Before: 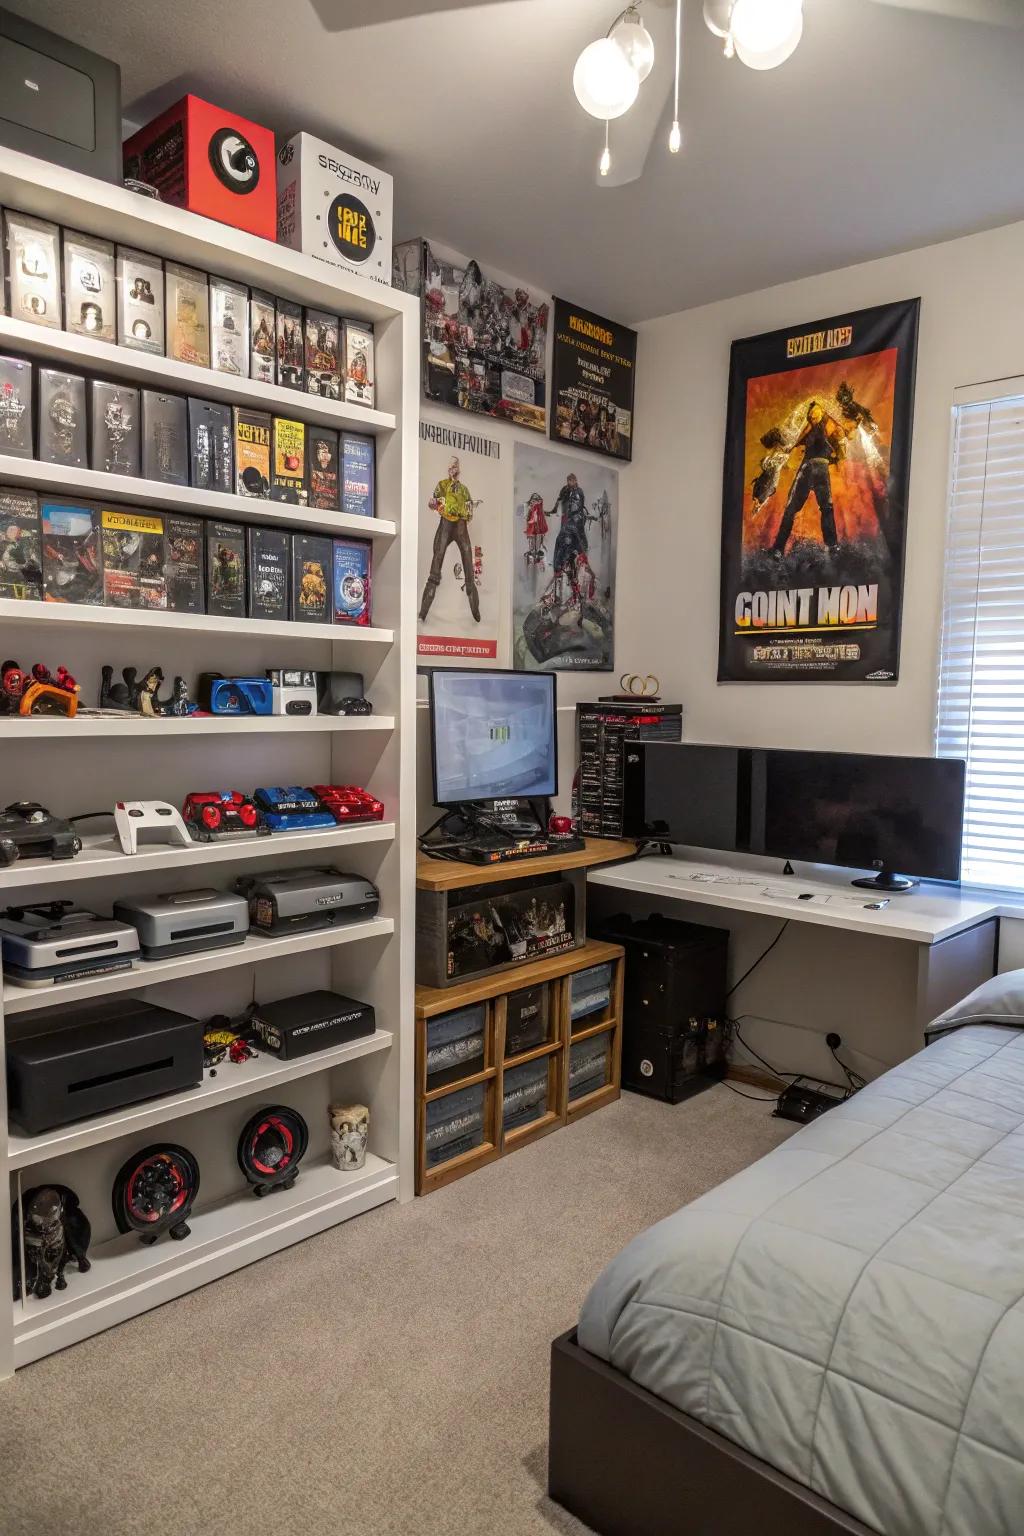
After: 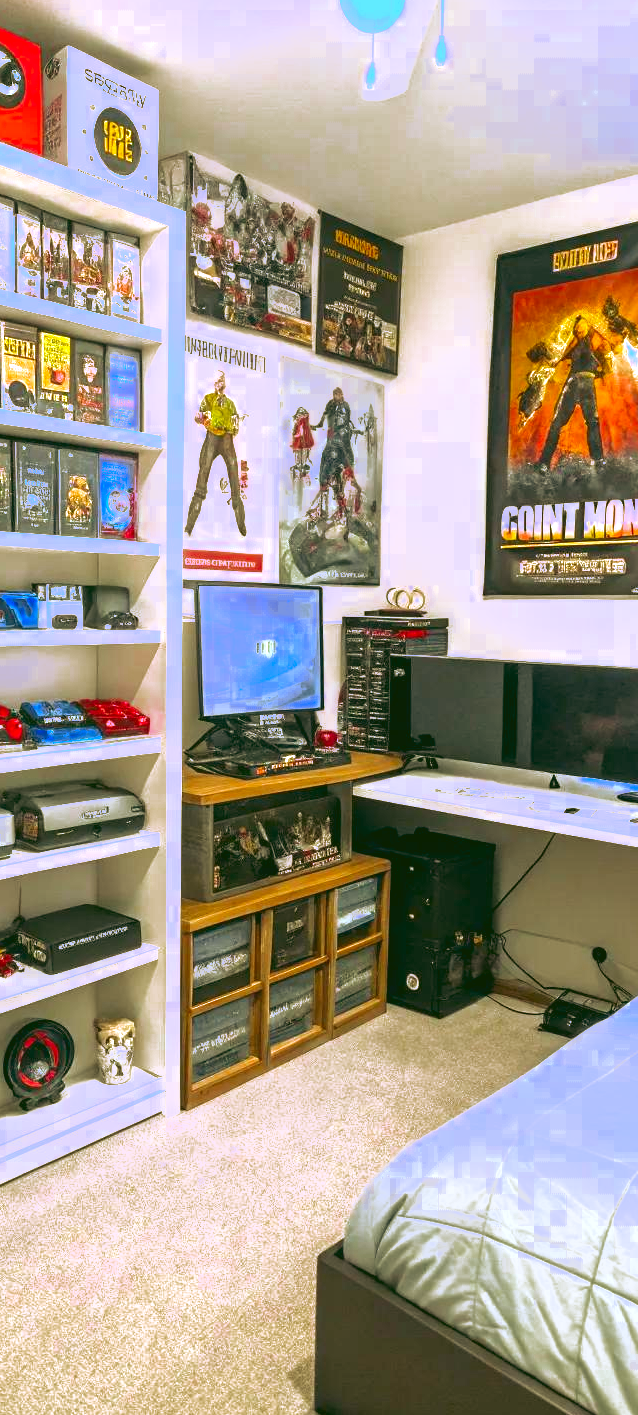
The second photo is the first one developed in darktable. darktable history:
rgb curve: curves: ch0 [(0.123, 0.061) (0.995, 0.887)]; ch1 [(0.06, 0.116) (1, 0.906)]; ch2 [(0, 0) (0.824, 0.69) (1, 1)], mode RGB, independent channels, compensate middle gray true
crop and rotate: left 22.918%, top 5.629%, right 14.711%, bottom 2.247%
exposure: black level correction 0, exposure 2.088 EV, compensate exposure bias true, compensate highlight preservation false
color zones: curves: ch0 [(0.27, 0.396) (0.563, 0.504) (0.75, 0.5) (0.787, 0.307)]
